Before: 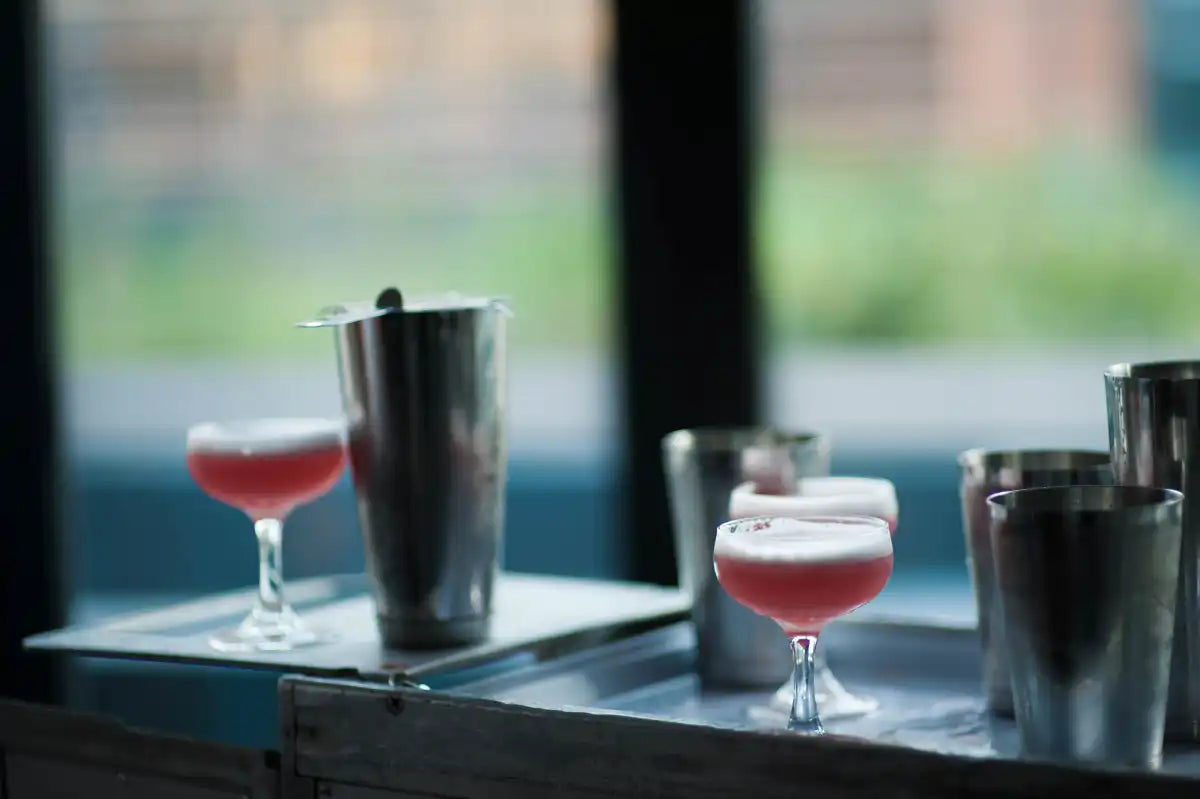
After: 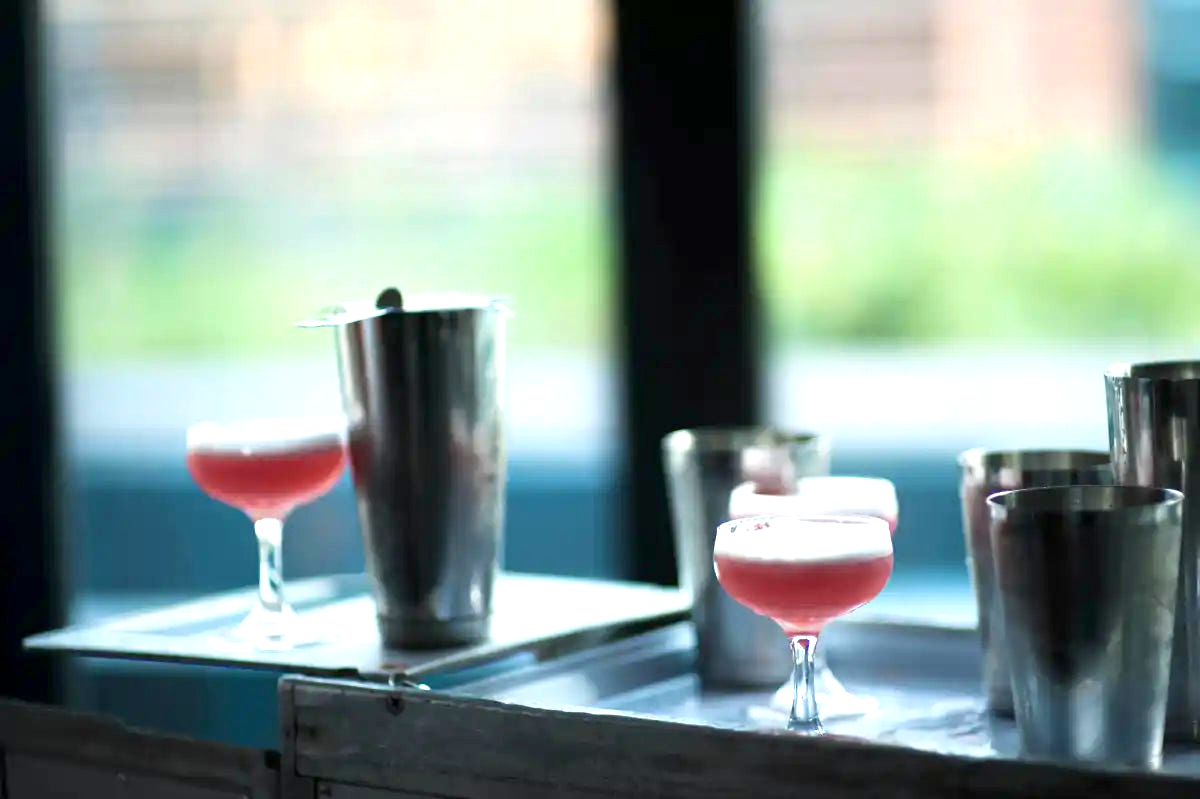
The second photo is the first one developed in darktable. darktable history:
exposure: black level correction 0.001, exposure 0.955 EV, compensate exposure bias true, compensate highlight preservation false
contrast brightness saturation: contrast 0.08, saturation 0.02
